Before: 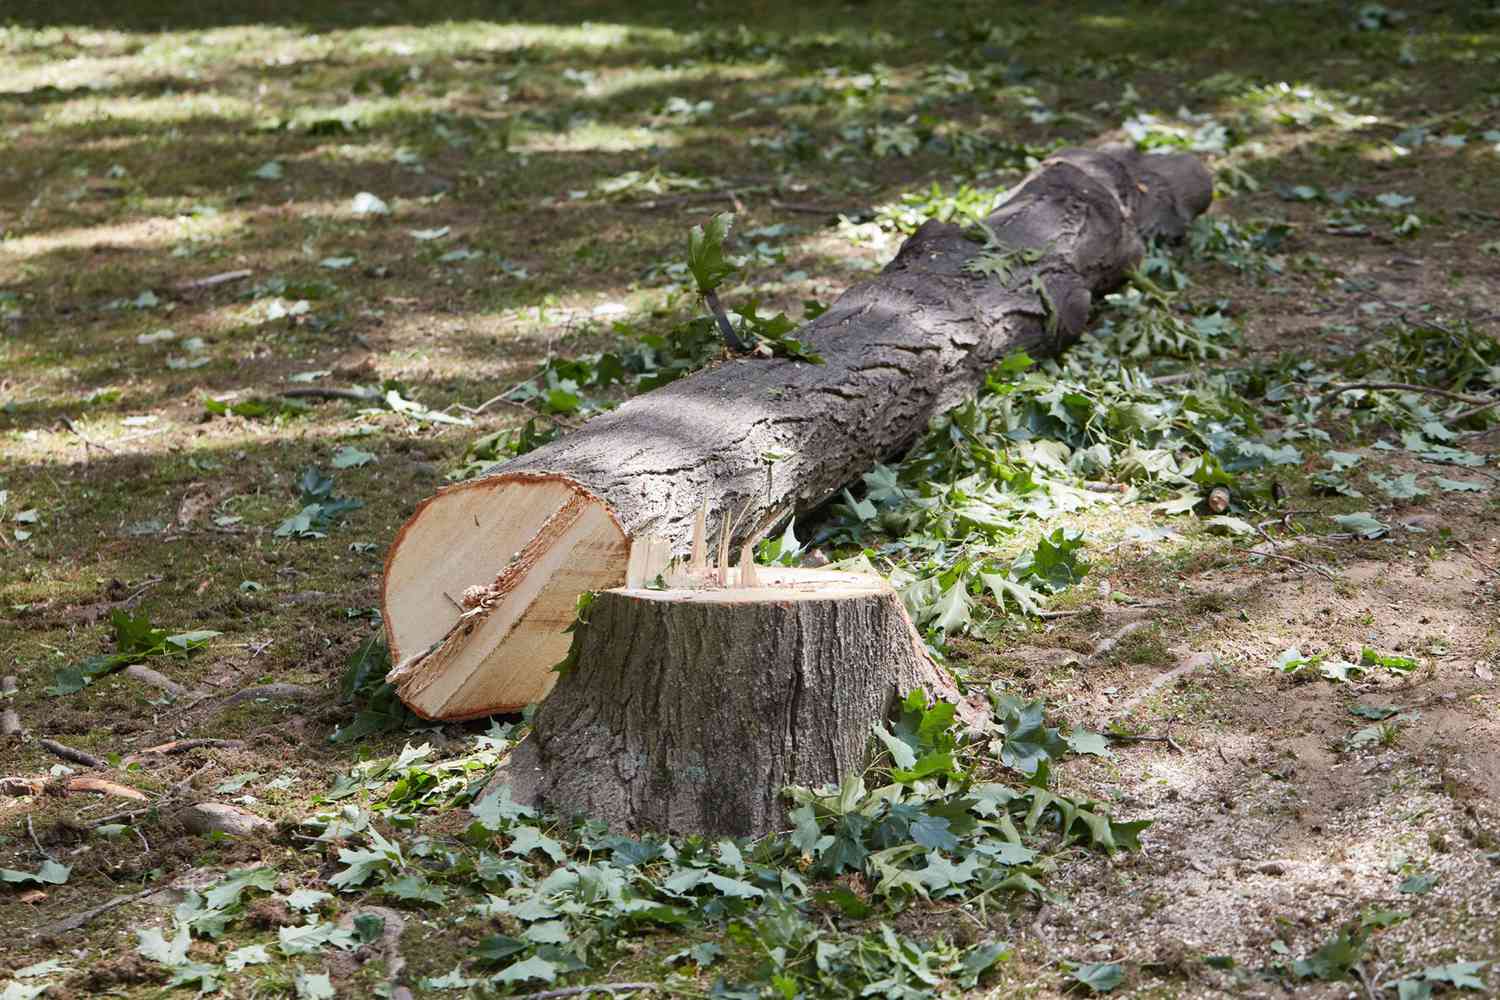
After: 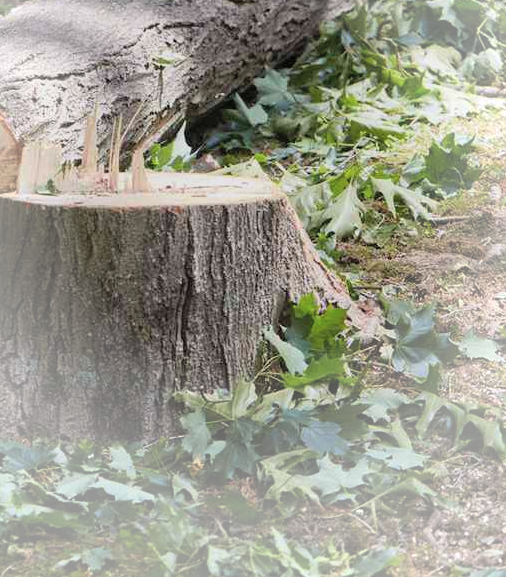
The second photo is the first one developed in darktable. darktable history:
contrast brightness saturation: brightness 0.146
exposure: exposure -0.423 EV, compensate exposure bias true, compensate highlight preservation false
vignetting: fall-off start 63.73%, brightness 0.305, saturation 0.001, center (-0.051, -0.357), width/height ratio 0.886
crop: left 40.613%, top 39.591%, right 25.604%, bottom 2.66%
